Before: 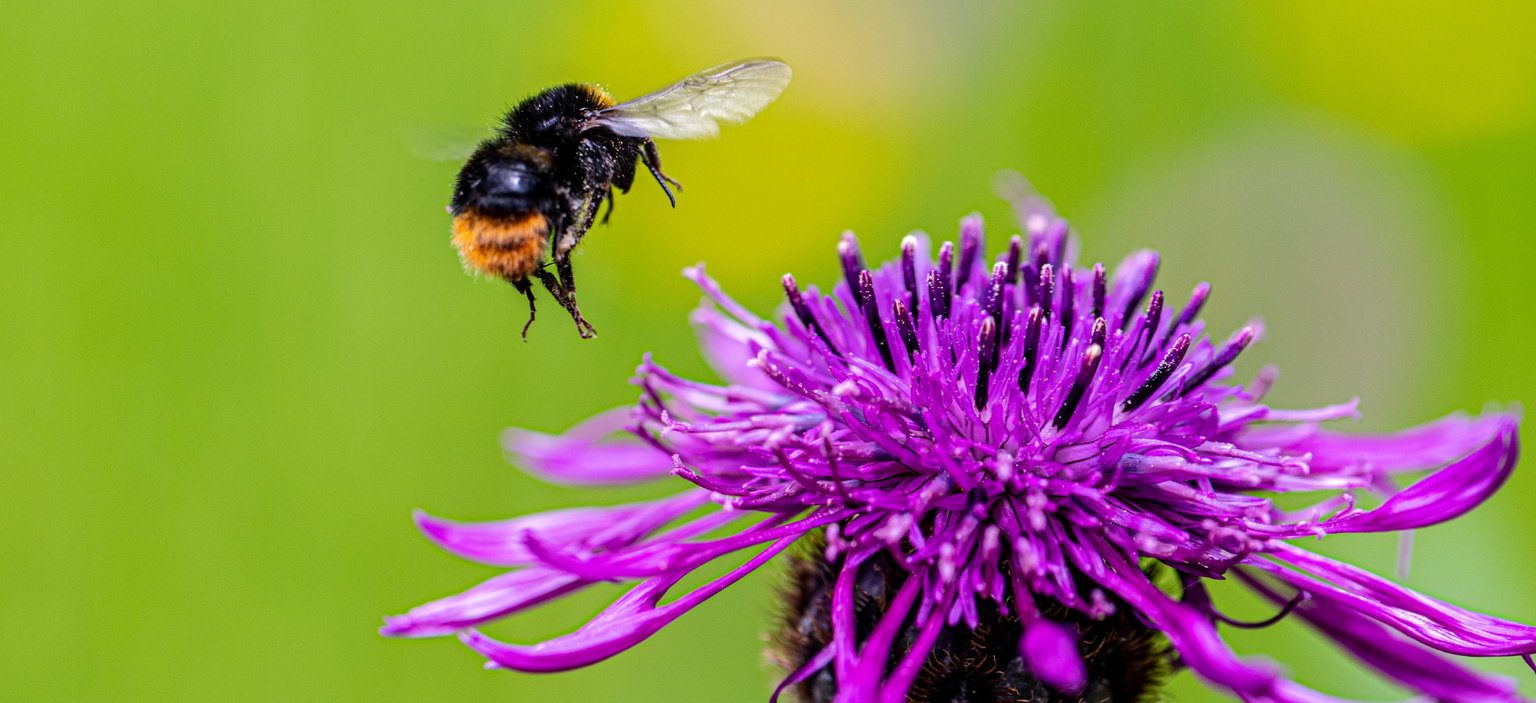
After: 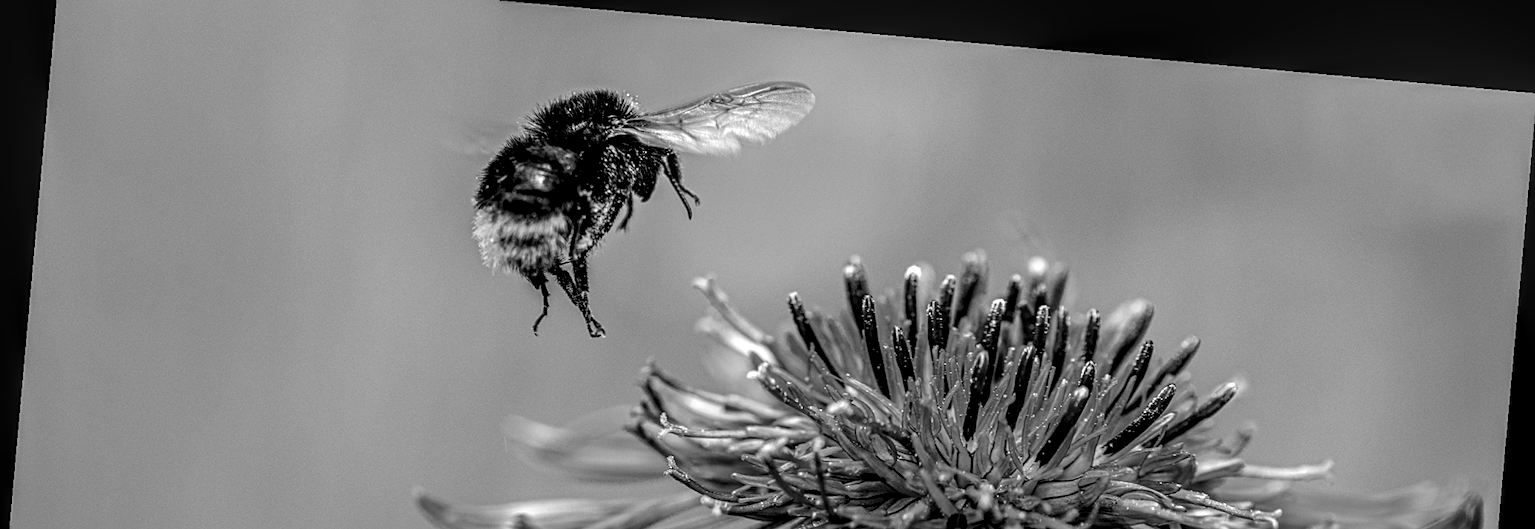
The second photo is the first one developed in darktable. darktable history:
local contrast: highlights 0%, shadows 0%, detail 182%
white balance: red 1.127, blue 0.943
crop and rotate: top 4.848%, bottom 29.503%
sharpen: on, module defaults
color correction: highlights a* 6.27, highlights b* 8.19, shadows a* 5.94, shadows b* 7.23, saturation 0.9
monochrome: size 1
rotate and perspective: rotation 5.12°, automatic cropping off
